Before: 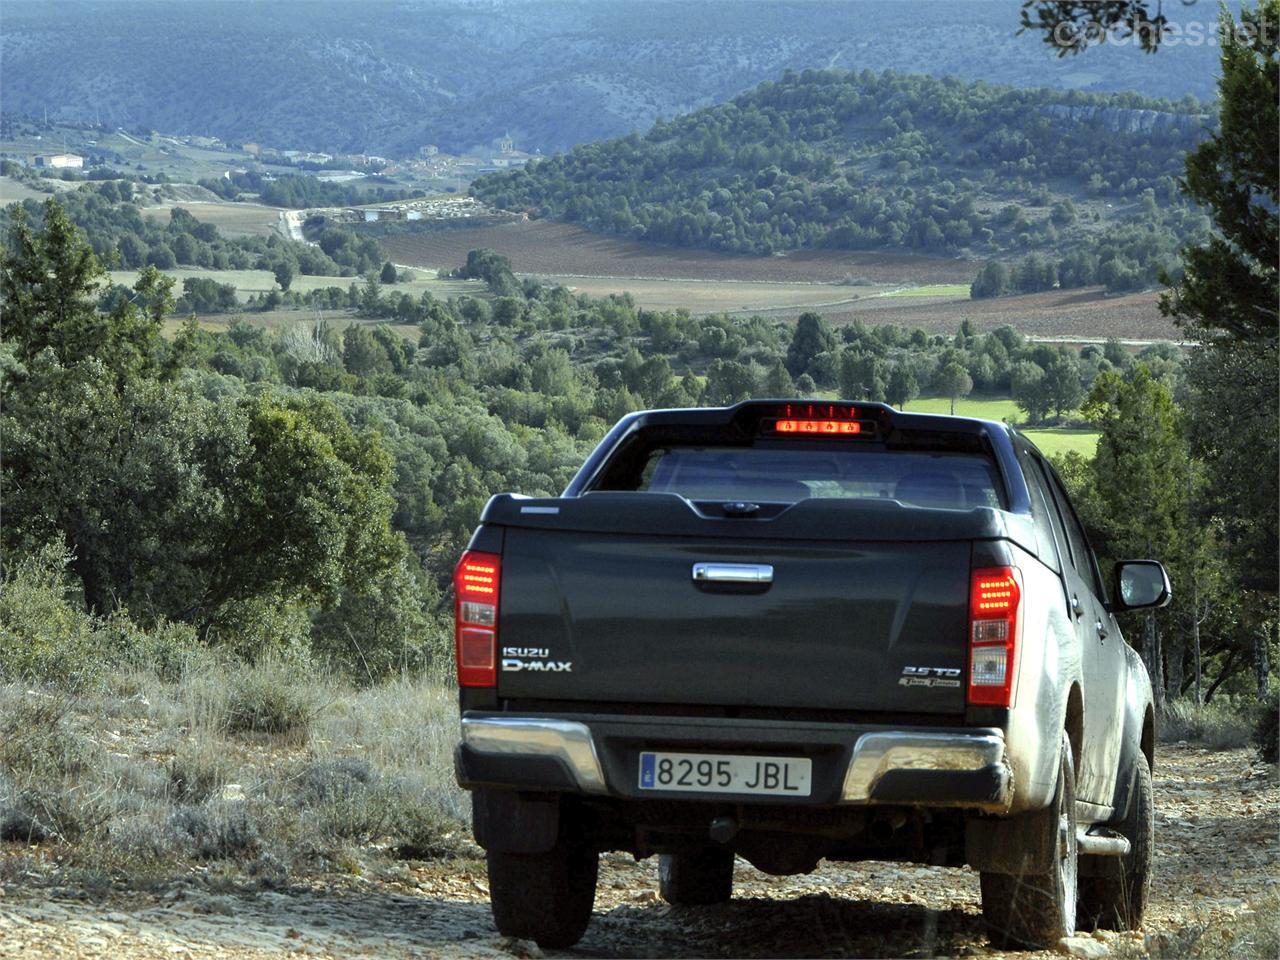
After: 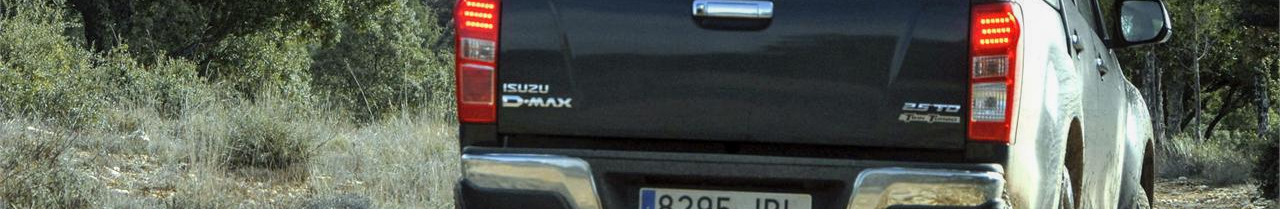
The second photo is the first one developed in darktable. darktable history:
local contrast: detail 110%
crop and rotate: top 58.85%, bottom 19.312%
